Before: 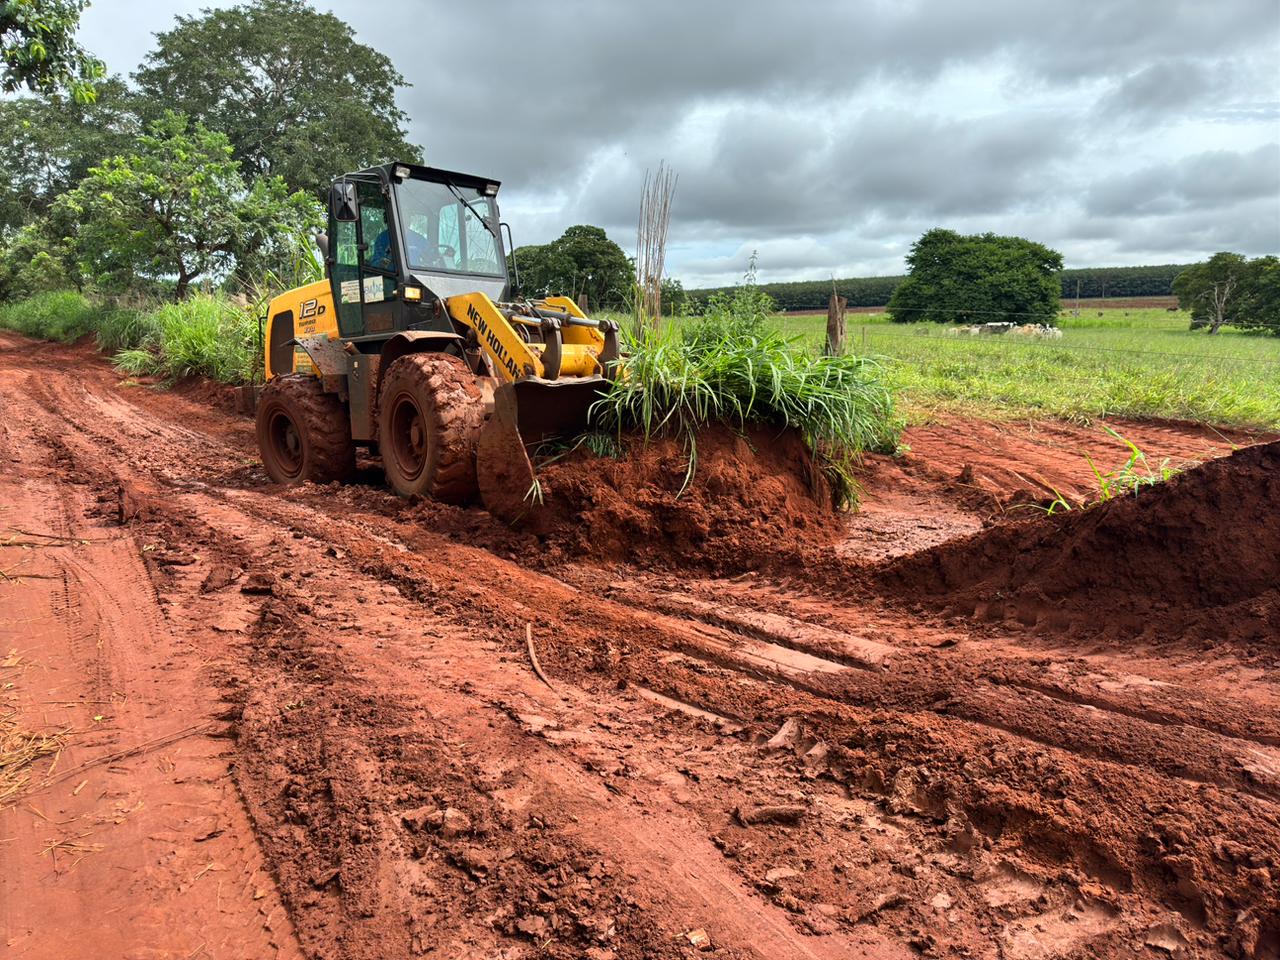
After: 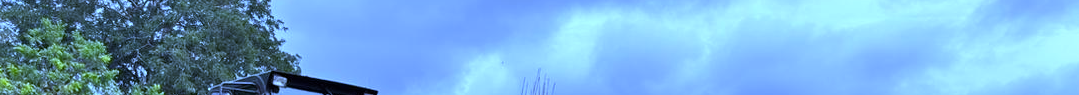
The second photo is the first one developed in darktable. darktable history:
white balance: red 0.766, blue 1.537
levels: levels [0, 0.51, 1]
crop and rotate: left 9.644%, top 9.491%, right 6.021%, bottom 80.509%
